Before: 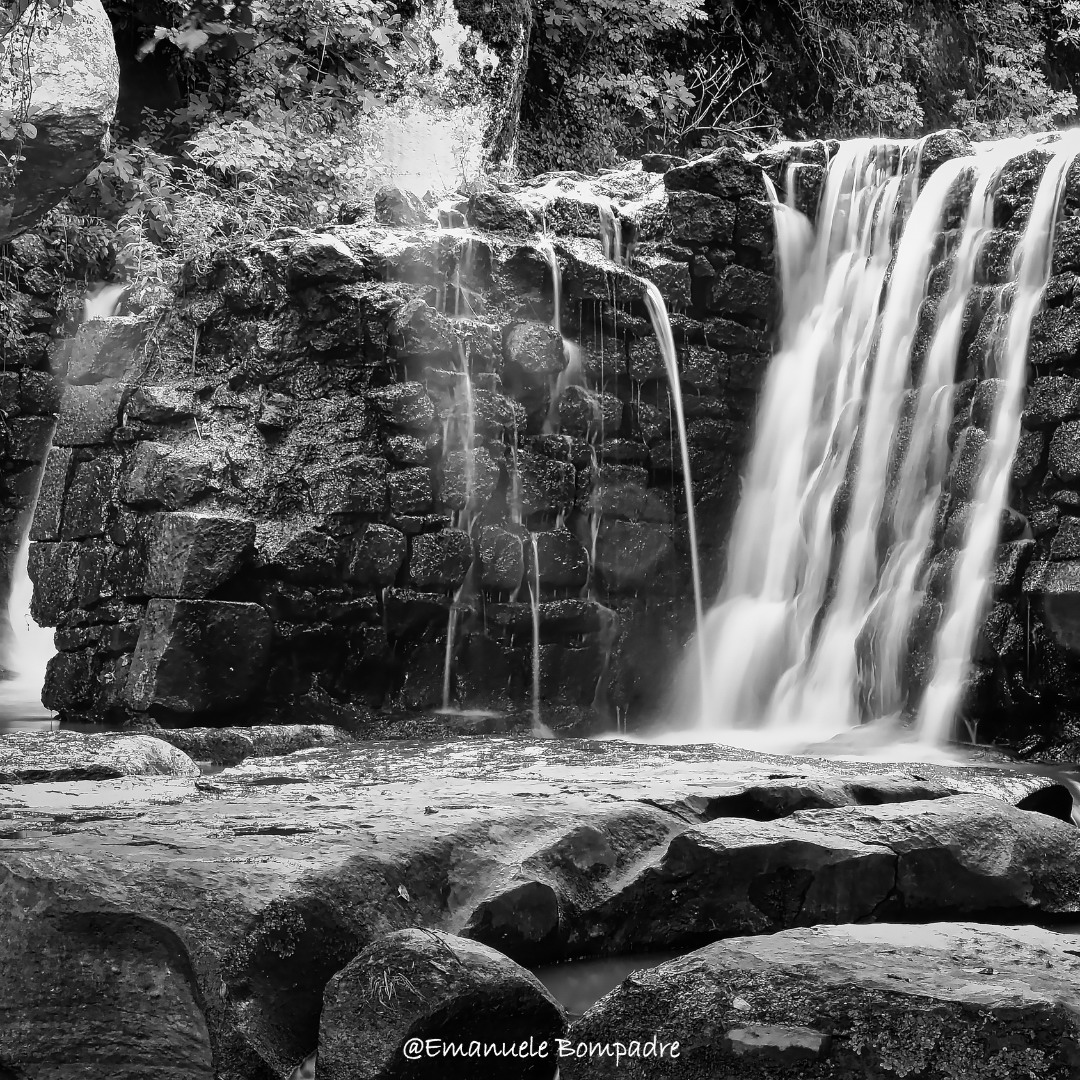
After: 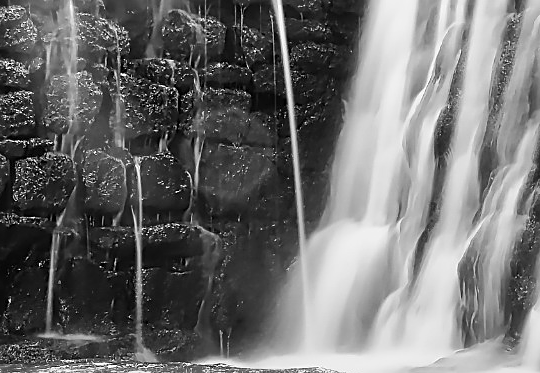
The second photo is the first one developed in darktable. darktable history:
base curve: curves: ch0 [(0, 0) (0.472, 0.508) (1, 1)], preserve colors none
crop: left 36.845%, top 34.838%, right 13.1%, bottom 30.587%
sharpen: on, module defaults
